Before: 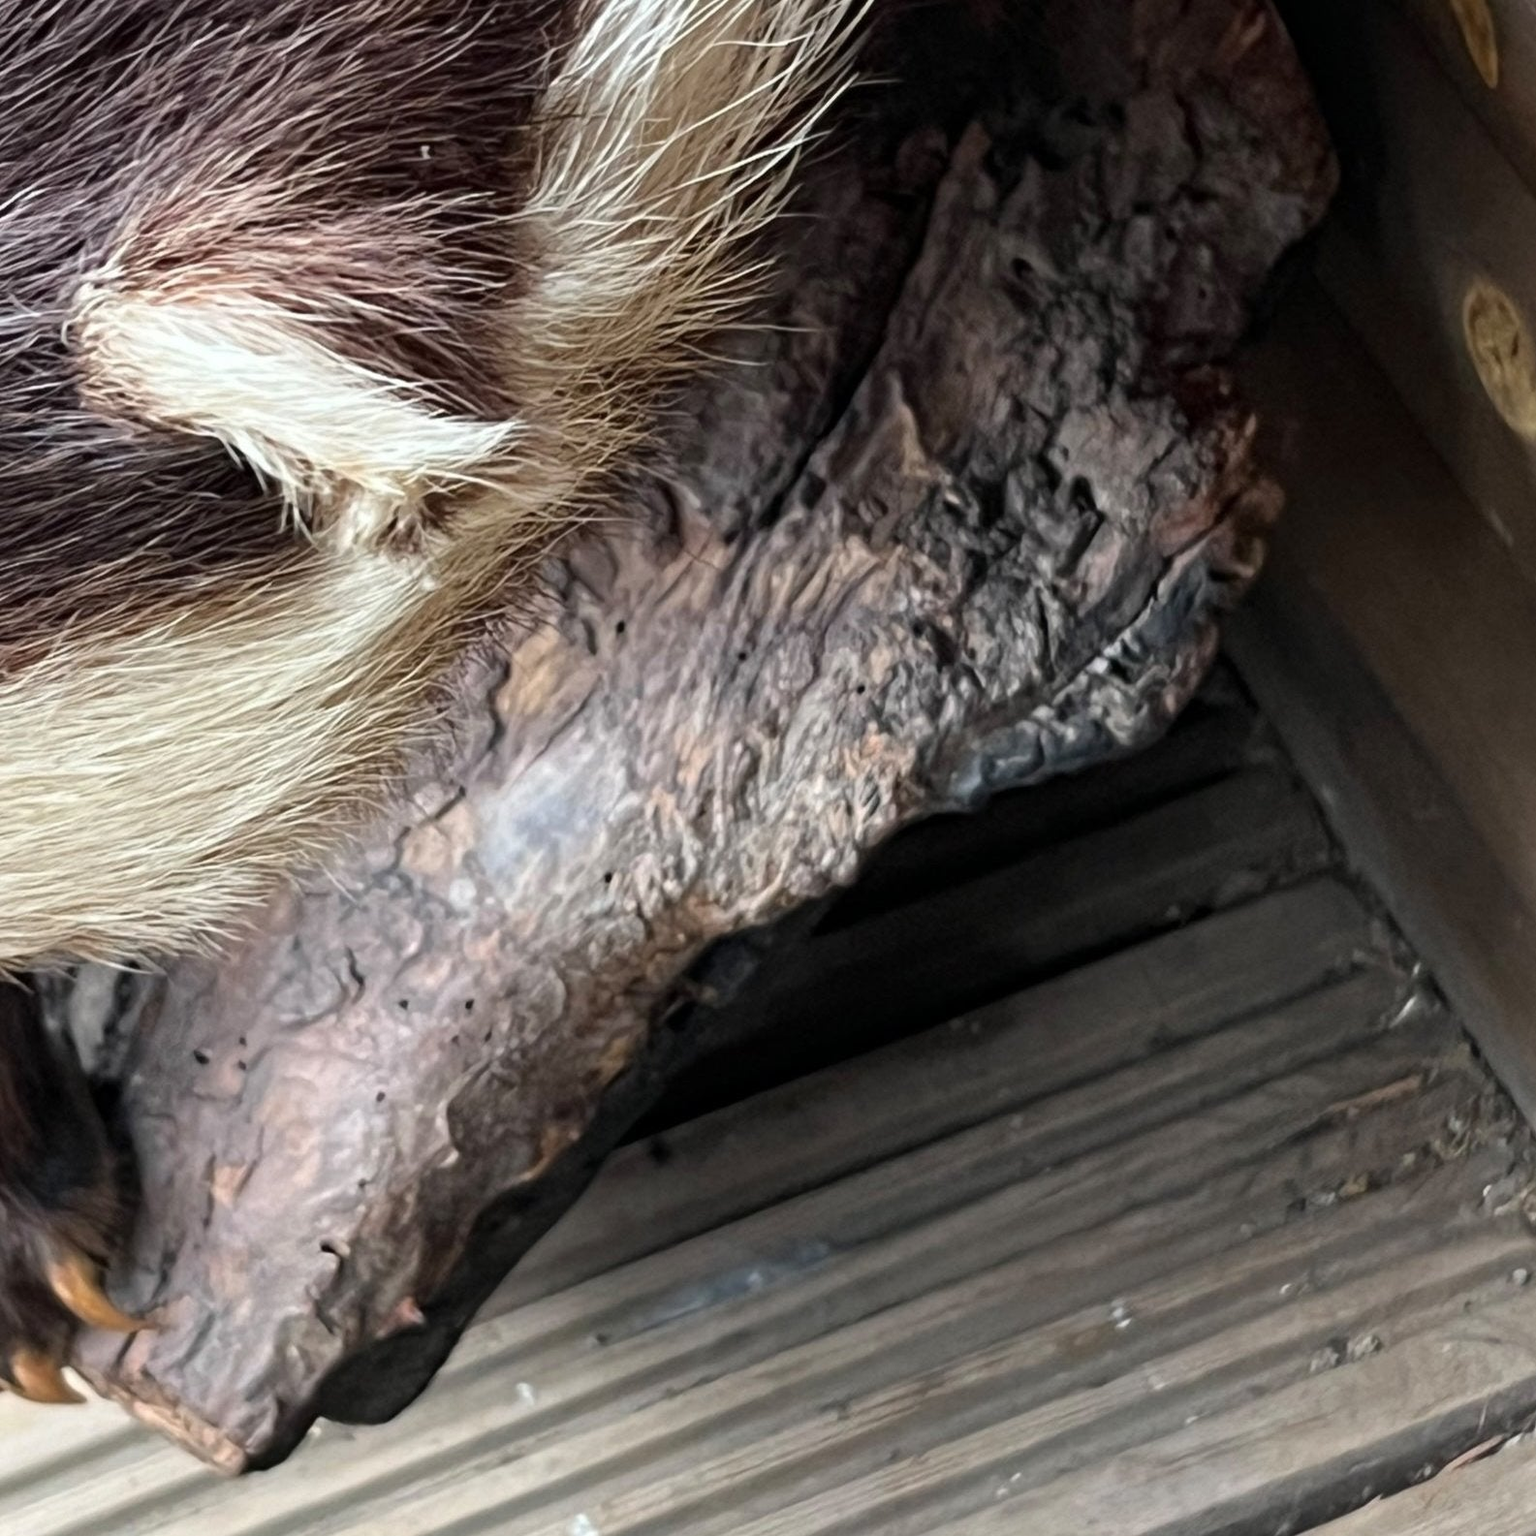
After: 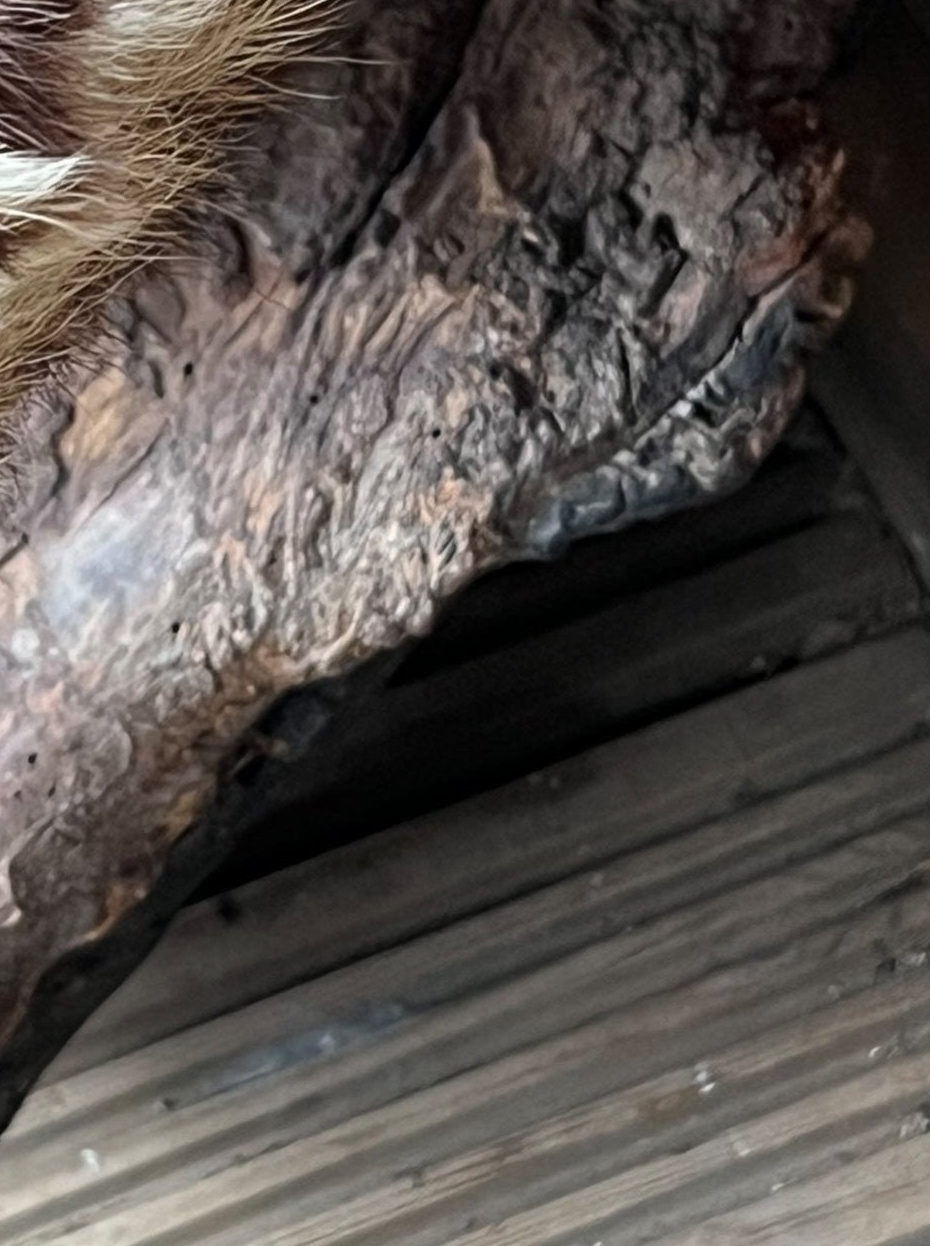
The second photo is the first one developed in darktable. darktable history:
crop and rotate: left 28.546%, top 17.613%, right 12.743%, bottom 3.766%
